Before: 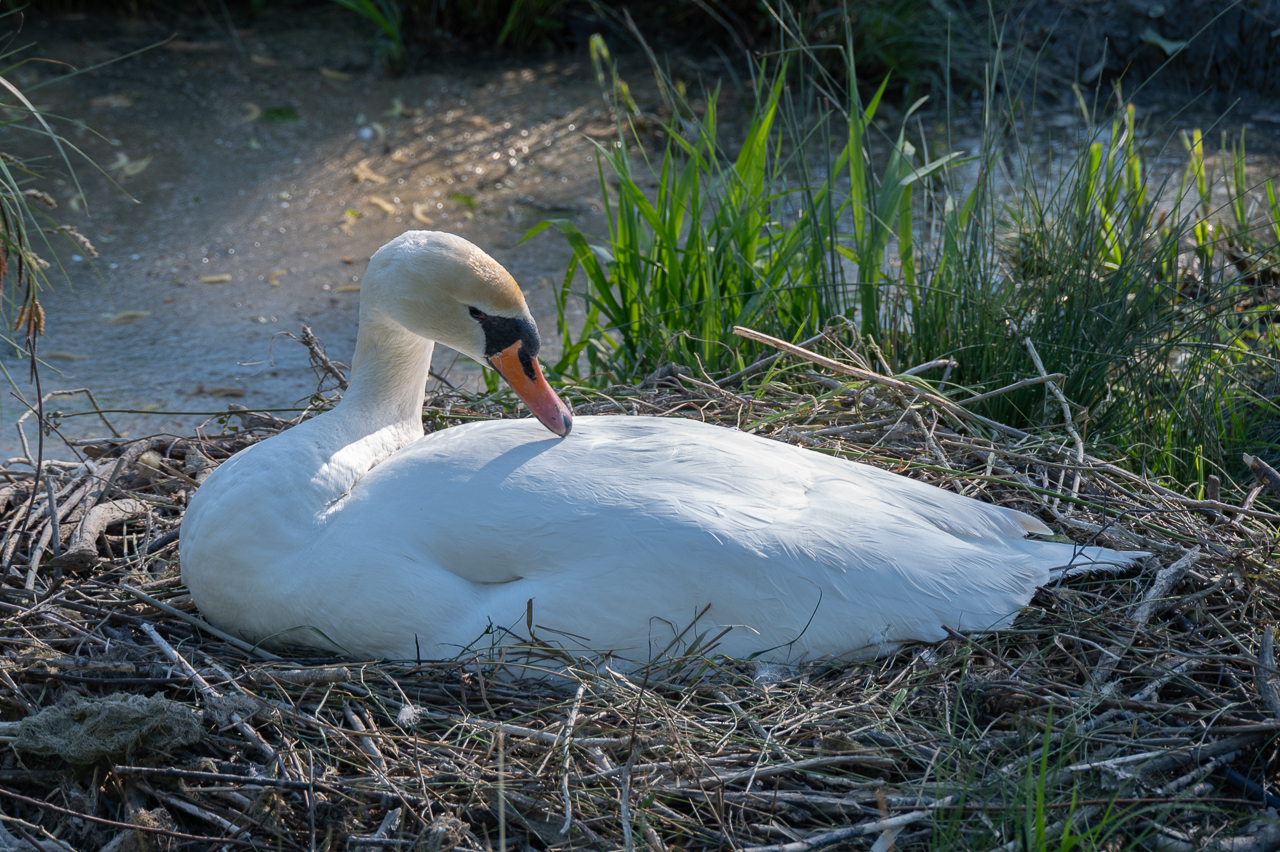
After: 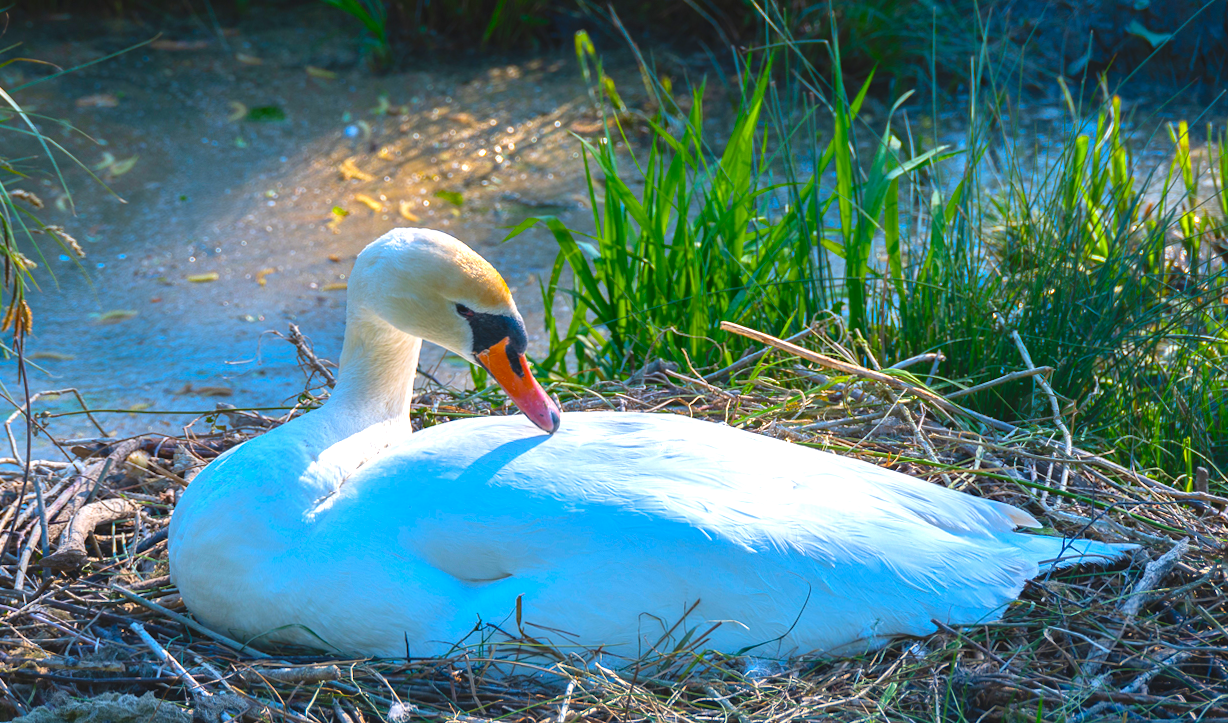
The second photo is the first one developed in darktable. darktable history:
contrast brightness saturation: saturation 0.179
color correction: highlights a* -0.121, highlights b* 0.111
color balance rgb: global offset › luminance 0.768%, perceptual saturation grading › global saturation 37.273%, global vibrance 45.515%
exposure: black level correction 0, exposure 0.702 EV, compensate exposure bias true, compensate highlight preservation false
crop and rotate: angle 0.407°, left 0.416%, right 2.608%, bottom 14.128%
